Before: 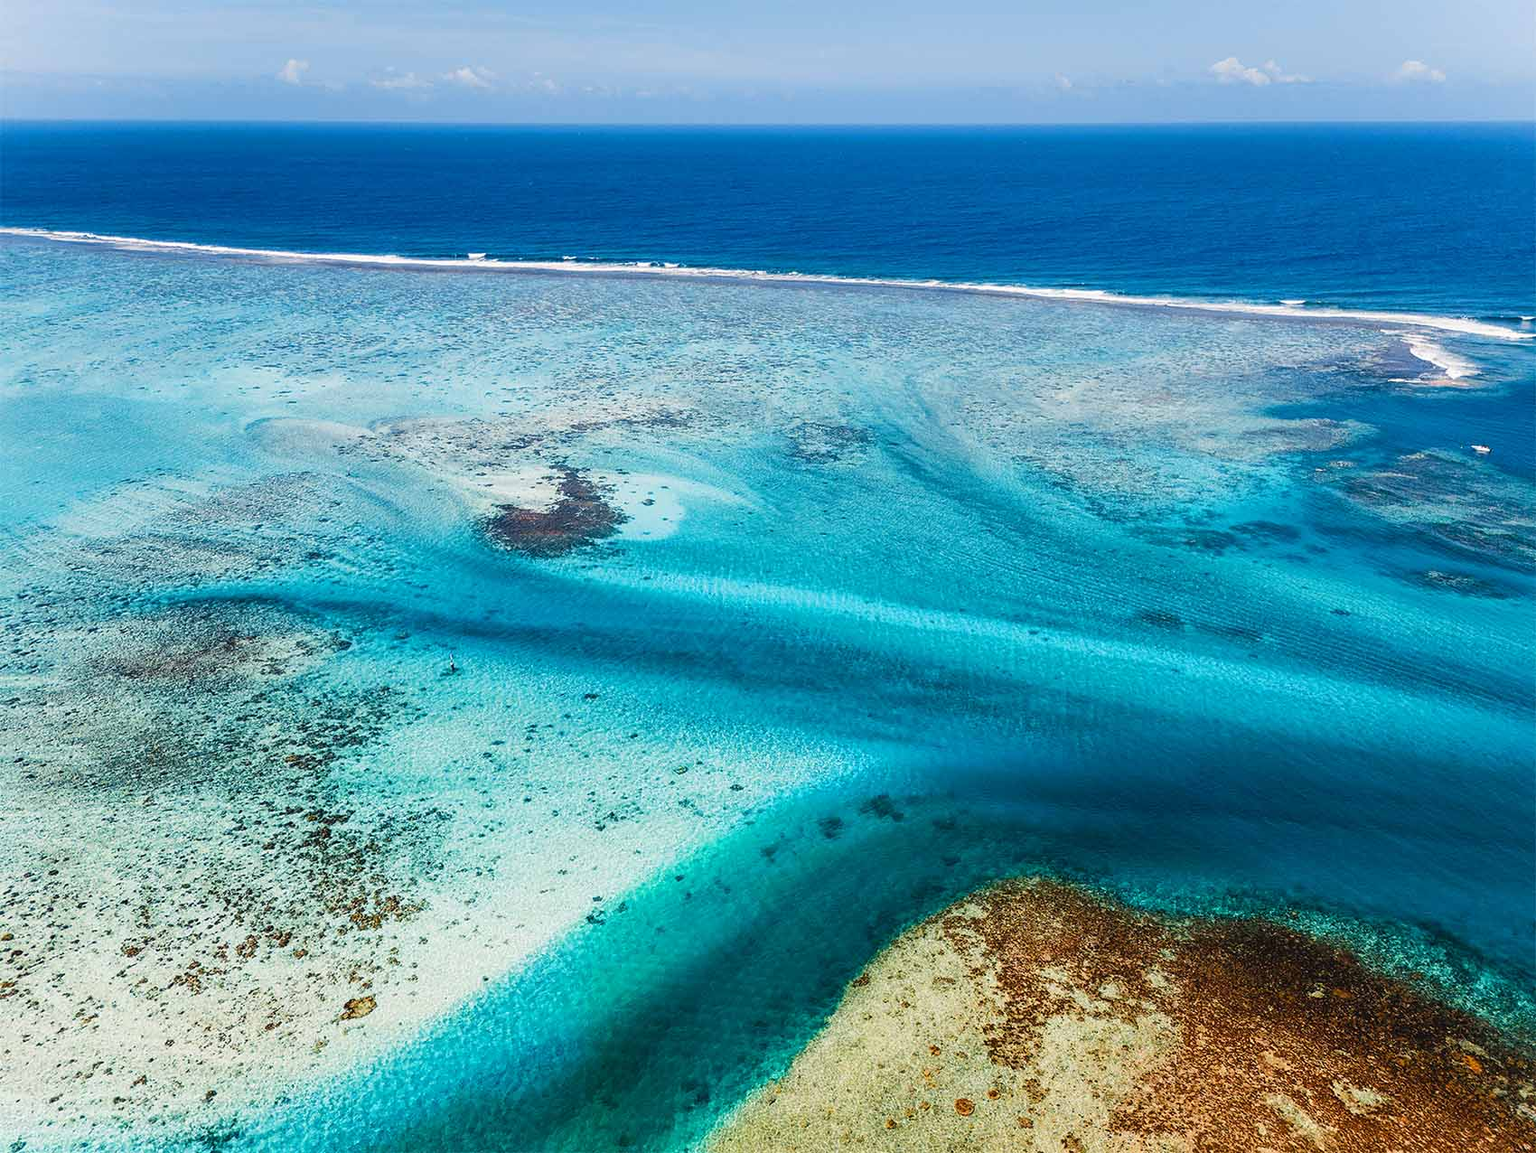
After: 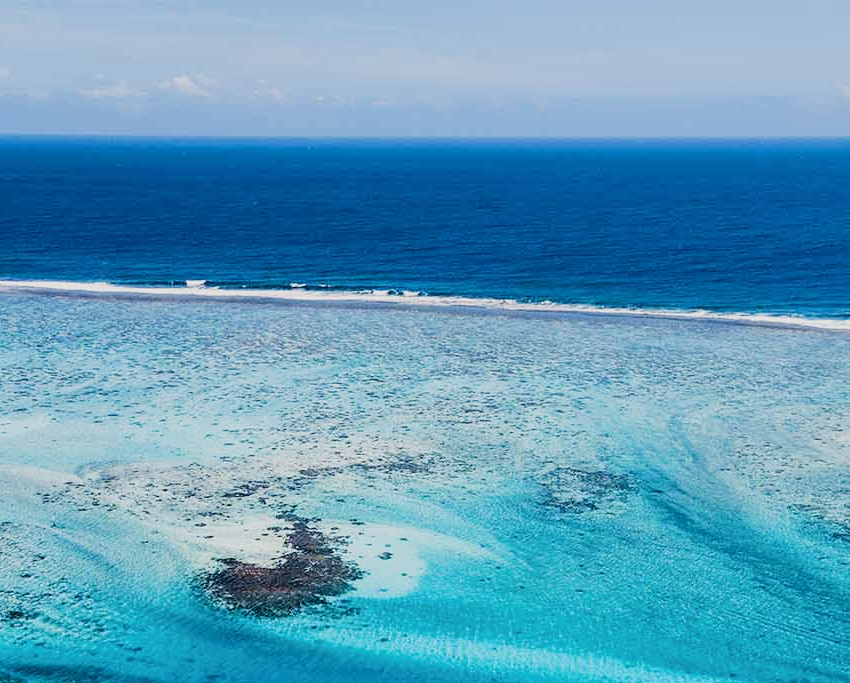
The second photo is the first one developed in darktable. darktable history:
crop: left 19.556%, right 30.401%, bottom 46.458%
filmic rgb: black relative exposure -5 EV, hardness 2.88, contrast 1.3, highlights saturation mix -30%
